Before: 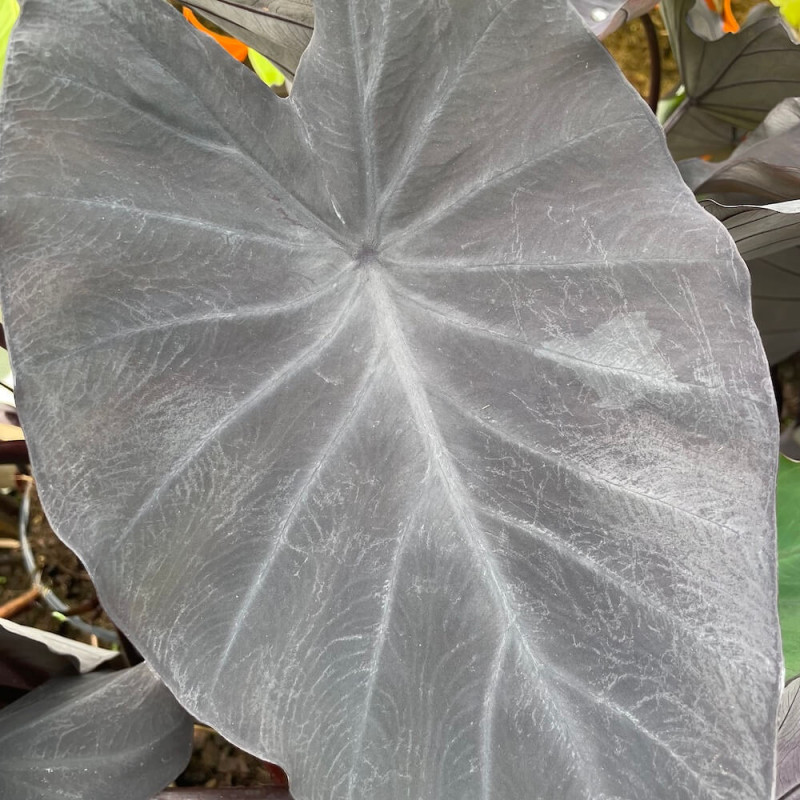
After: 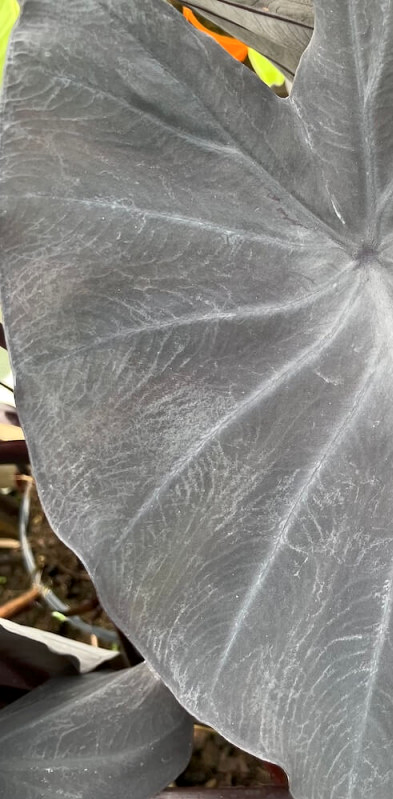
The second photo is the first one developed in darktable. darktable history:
crop and rotate: left 0%, top 0%, right 50.845%
local contrast: mode bilateral grid, contrast 20, coarseness 50, detail 130%, midtone range 0.2
